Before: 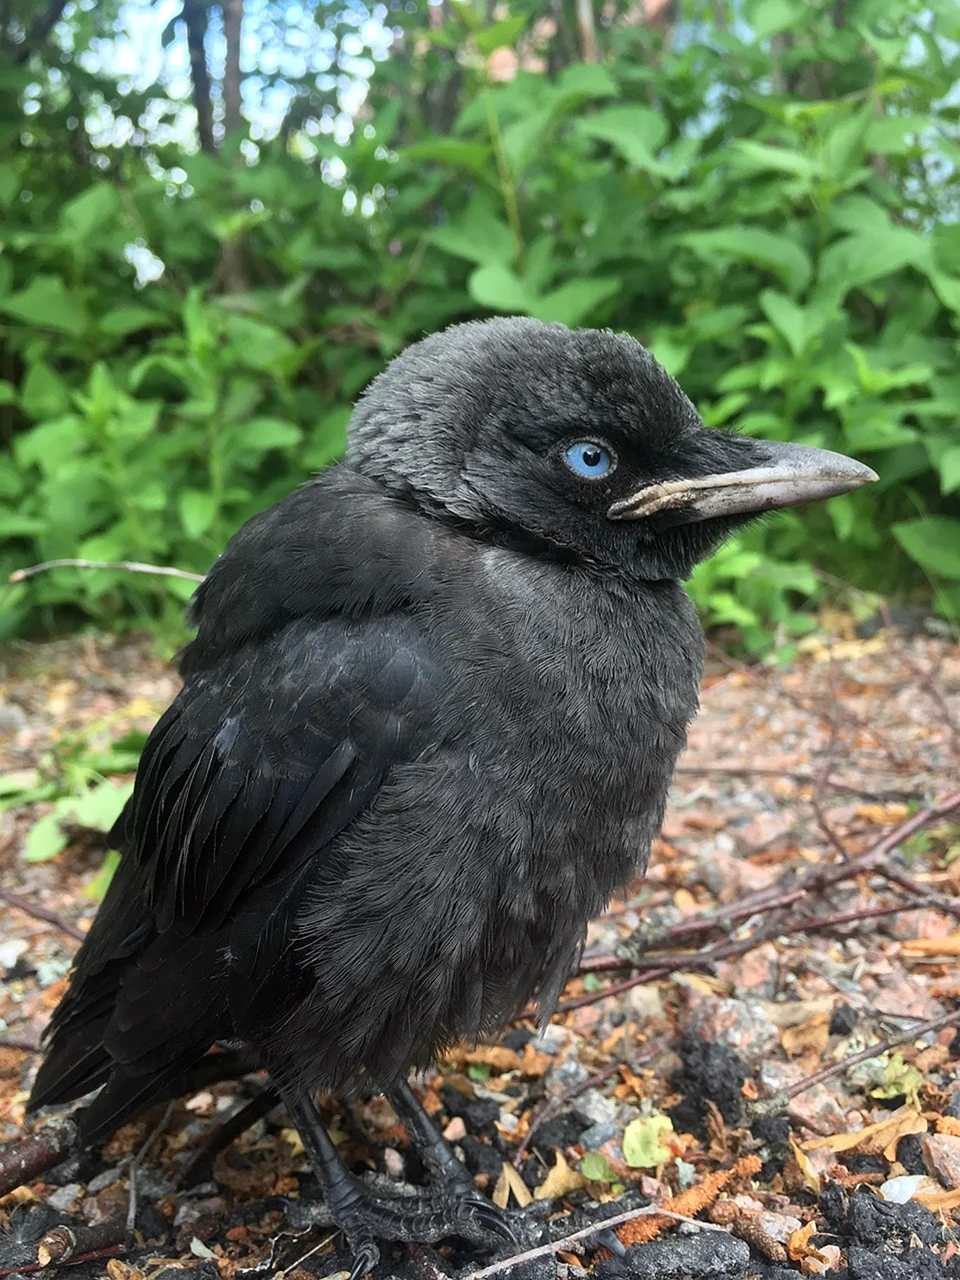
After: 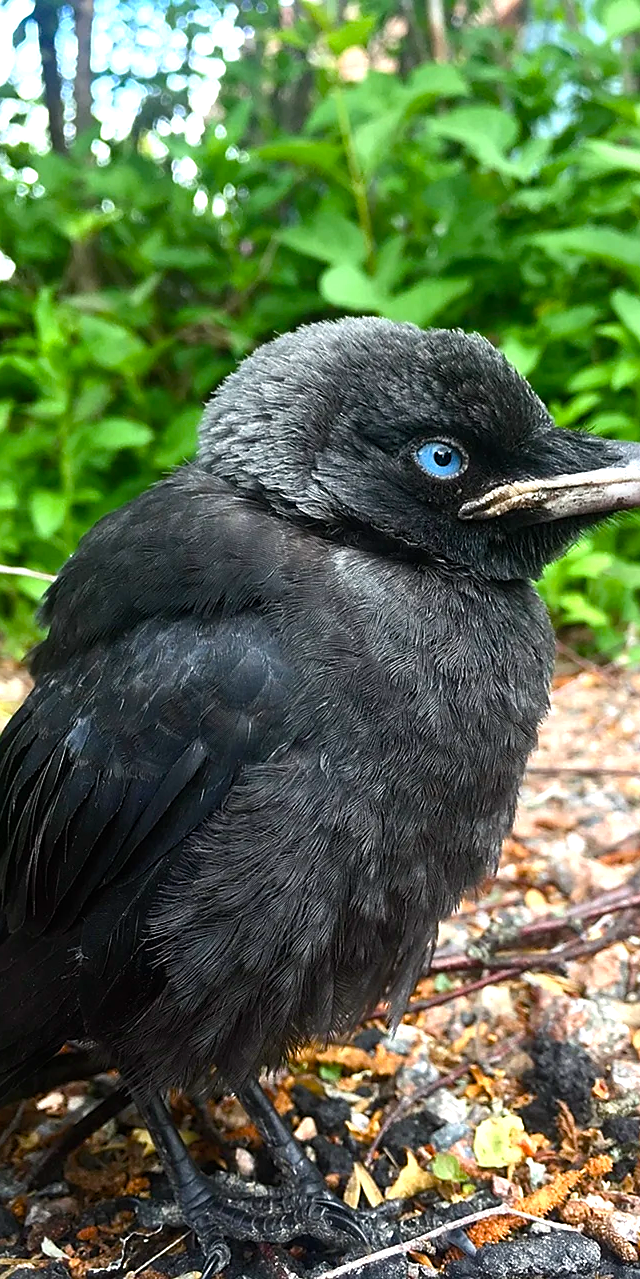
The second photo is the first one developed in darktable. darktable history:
crop and rotate: left 15.53%, right 17.777%
color balance rgb: perceptual saturation grading › global saturation 35.045%, perceptual saturation grading › highlights -29.917%, perceptual saturation grading › shadows 35.198%, perceptual brilliance grading › global brilliance -5.229%, perceptual brilliance grading › highlights 23.739%, perceptual brilliance grading › mid-tones 6.832%, perceptual brilliance grading › shadows -4.92%, global vibrance 15.195%
sharpen: radius 1.847, amount 0.405, threshold 1.529
